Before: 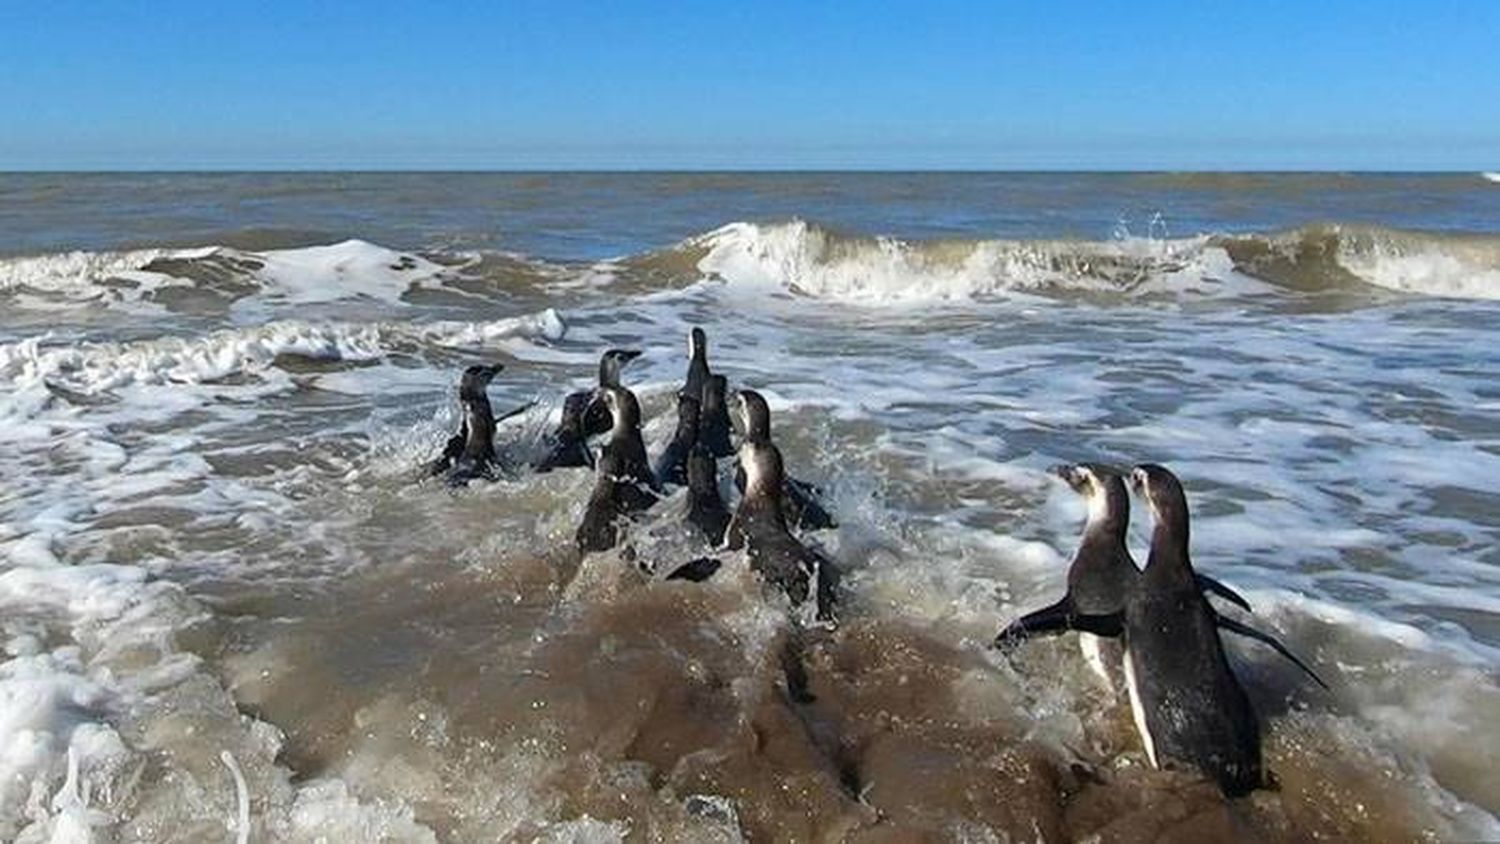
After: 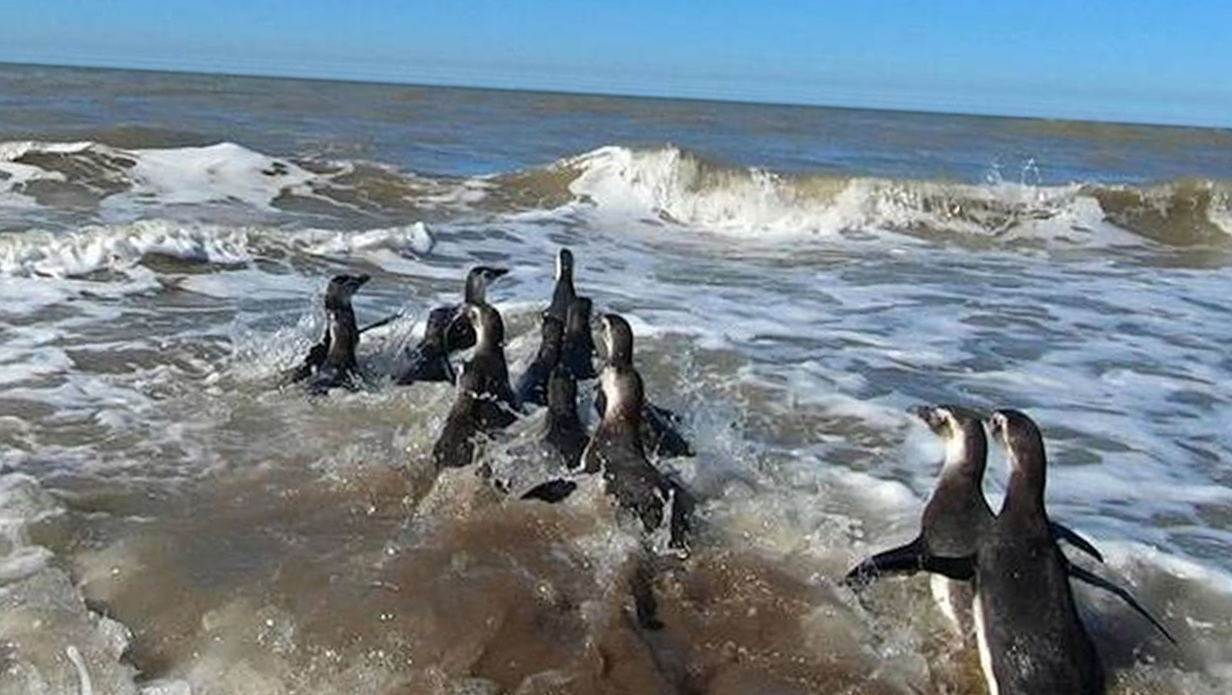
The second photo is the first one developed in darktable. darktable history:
crop and rotate: angle -3.08°, left 5.32%, top 5.184%, right 4.784%, bottom 4.704%
